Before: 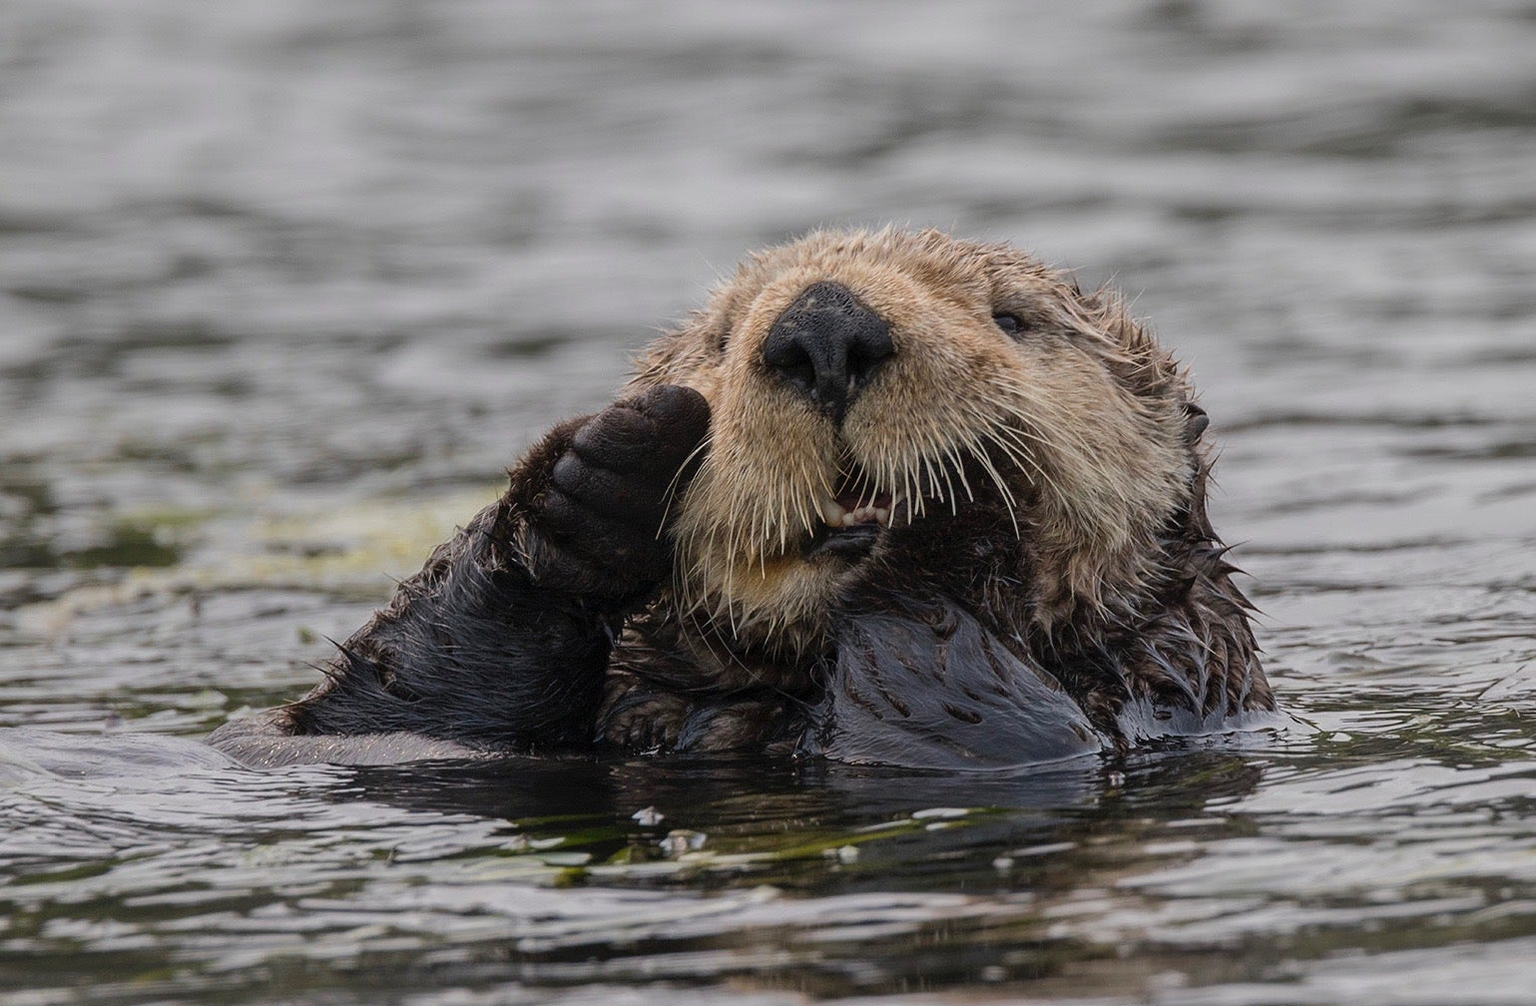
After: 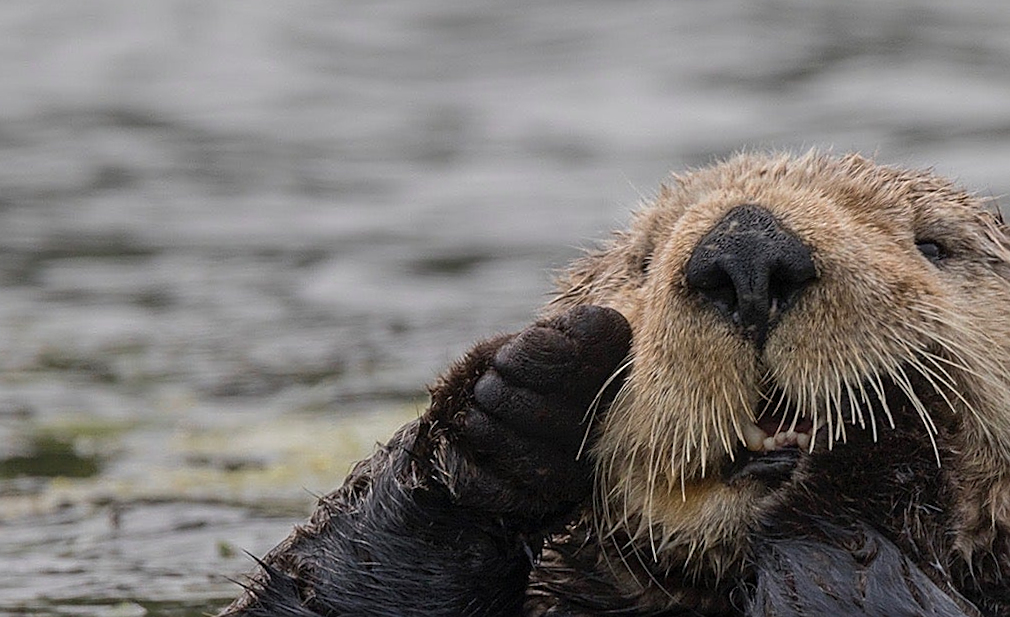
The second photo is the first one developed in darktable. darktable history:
sharpen: on, module defaults
rotate and perspective: rotation -4.2°, shear 0.006, automatic cropping off
crop and rotate: angle -4.99°, left 2.122%, top 6.945%, right 27.566%, bottom 30.519%
